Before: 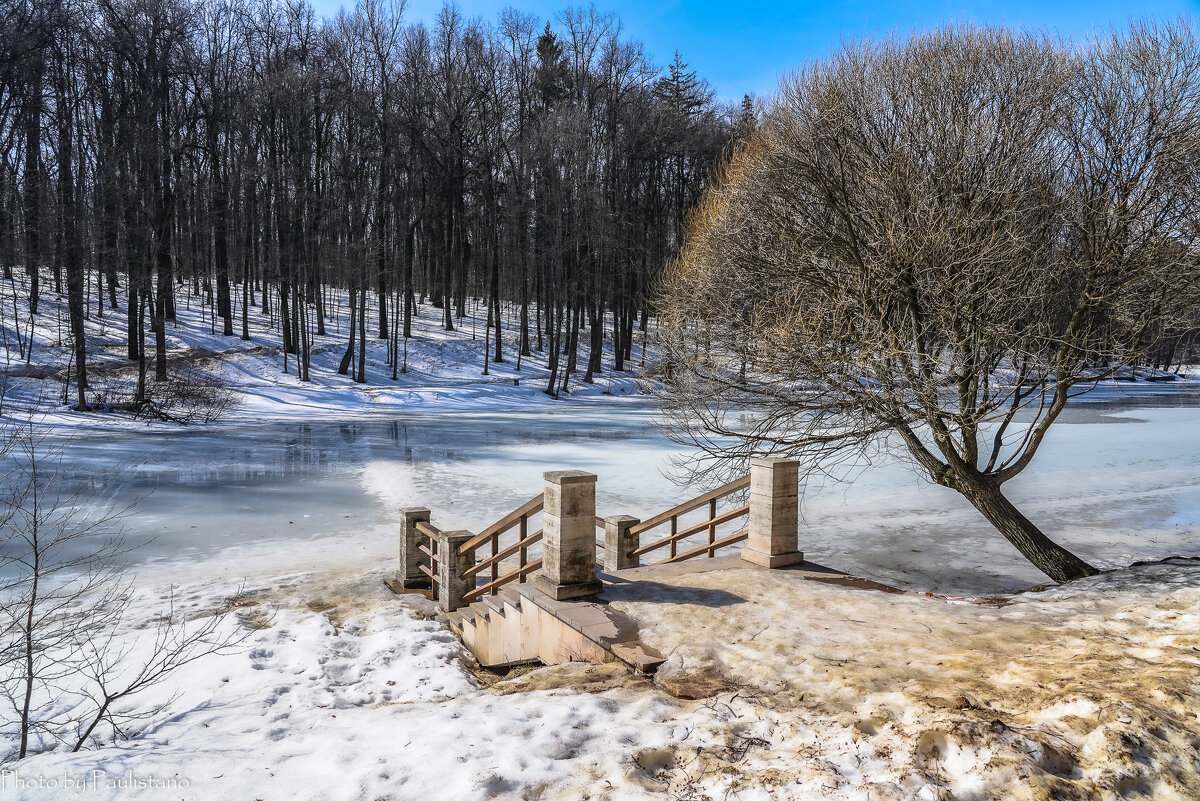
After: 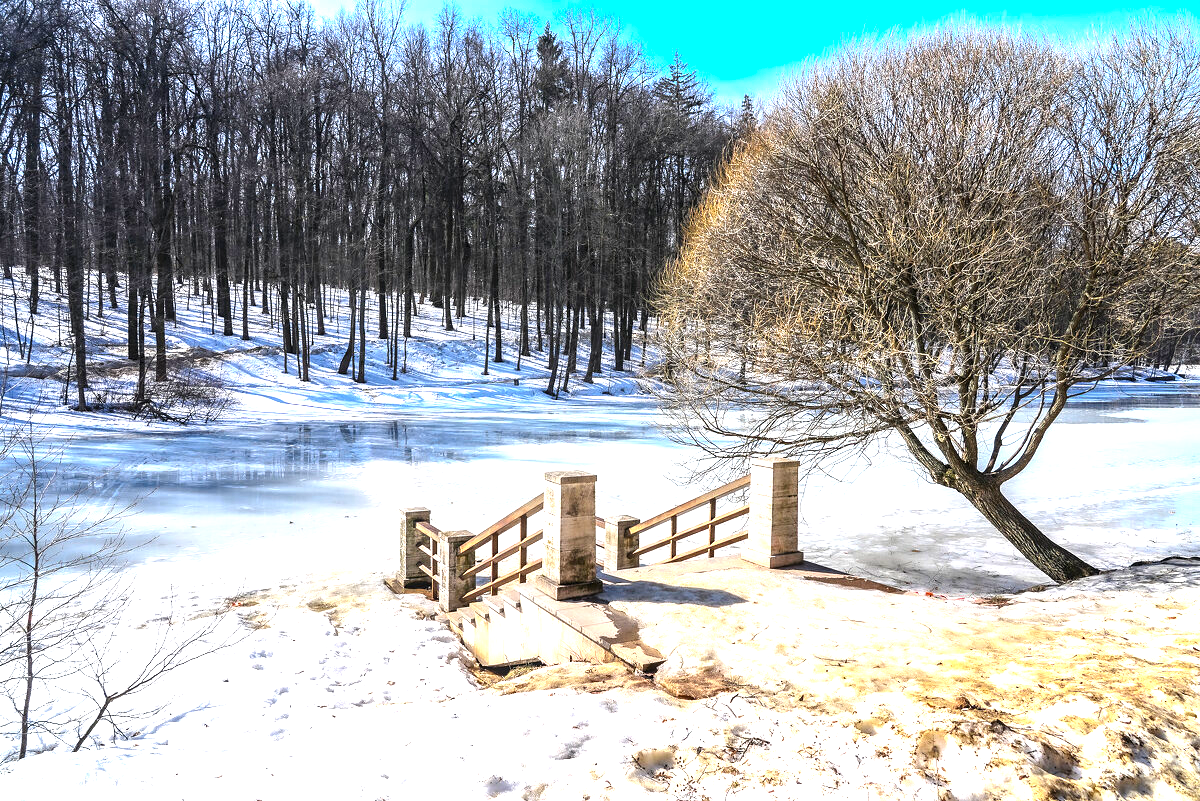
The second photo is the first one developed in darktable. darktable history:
exposure: black level correction 0, exposure 1.199 EV, compensate highlight preservation false
levels: levels [0.016, 0.484, 0.953]
contrast brightness saturation: contrast 0.085, saturation 0.203
